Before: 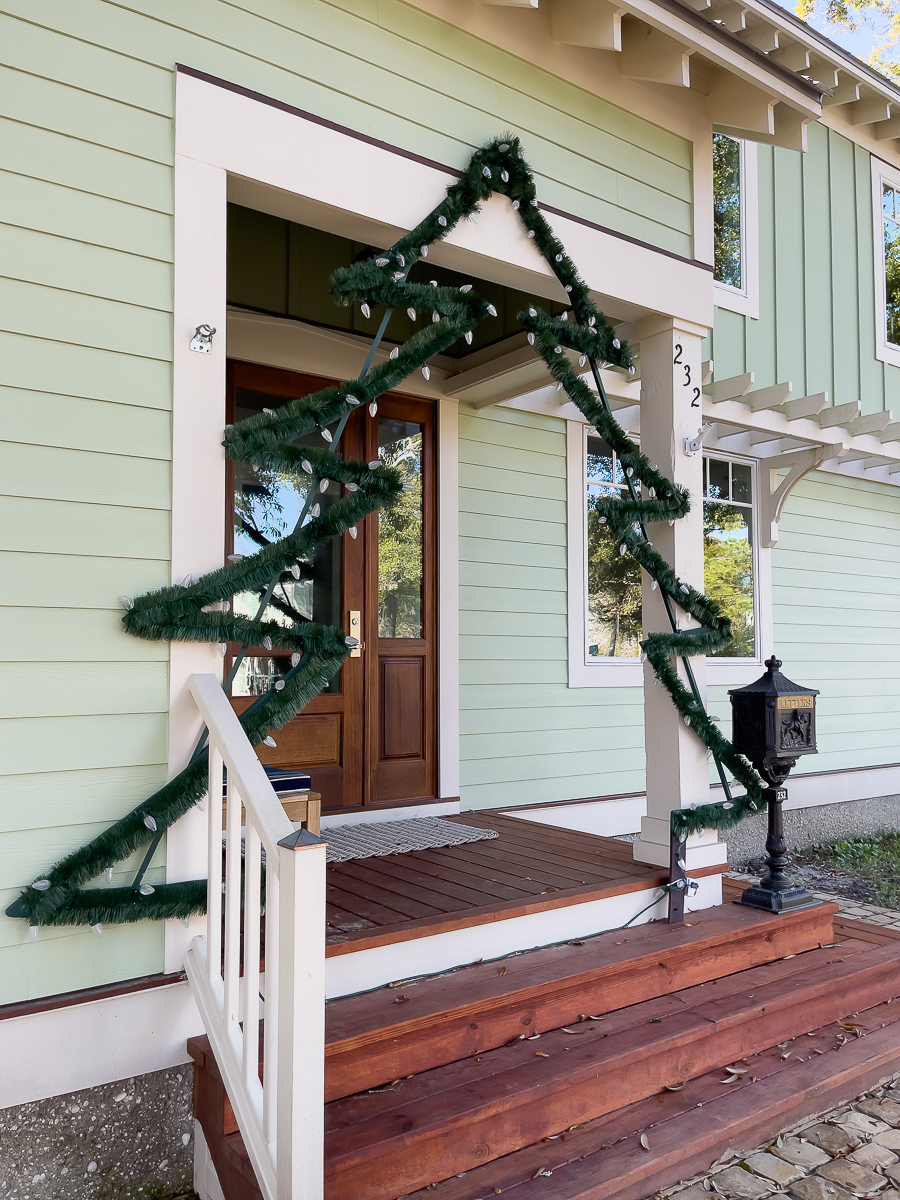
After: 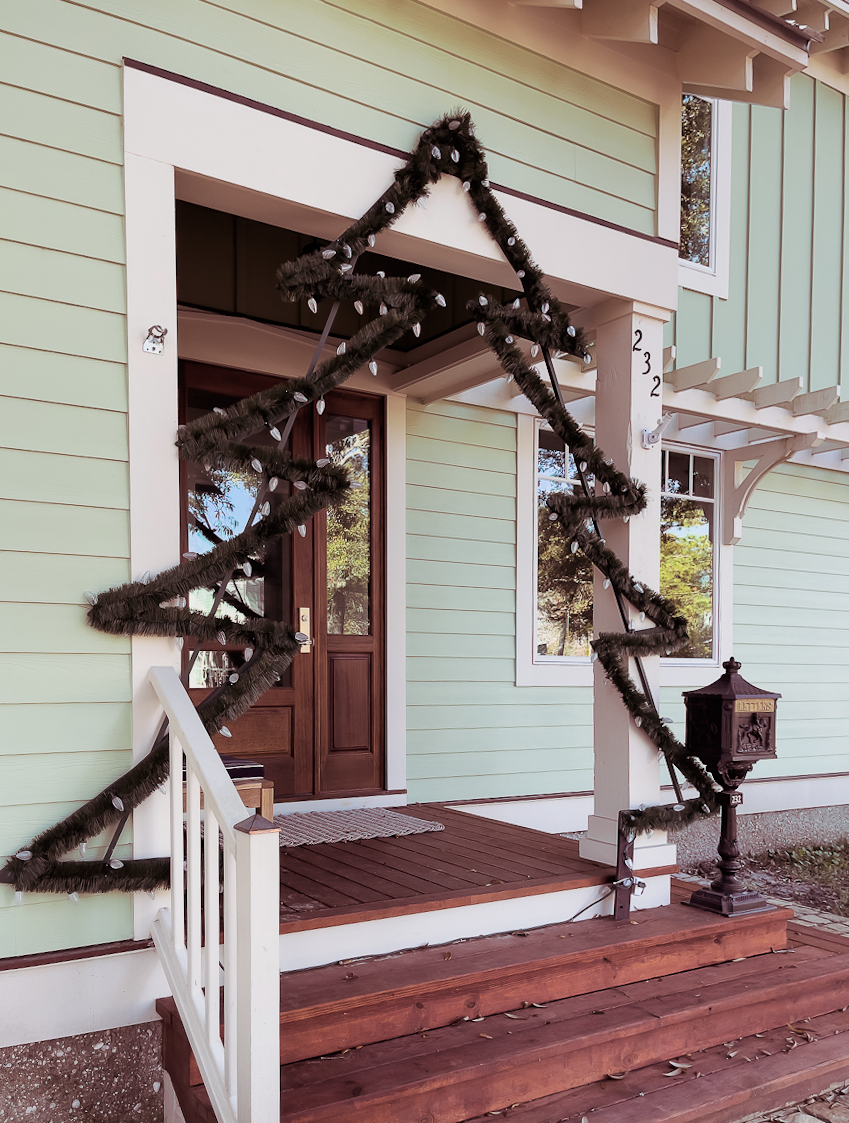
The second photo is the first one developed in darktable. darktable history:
rotate and perspective: rotation 0.062°, lens shift (vertical) 0.115, lens shift (horizontal) -0.133, crop left 0.047, crop right 0.94, crop top 0.061, crop bottom 0.94
exposure: exposure -0.064 EV, compensate highlight preservation false
split-toning: shadows › saturation 0.41, highlights › saturation 0, compress 33.55%
